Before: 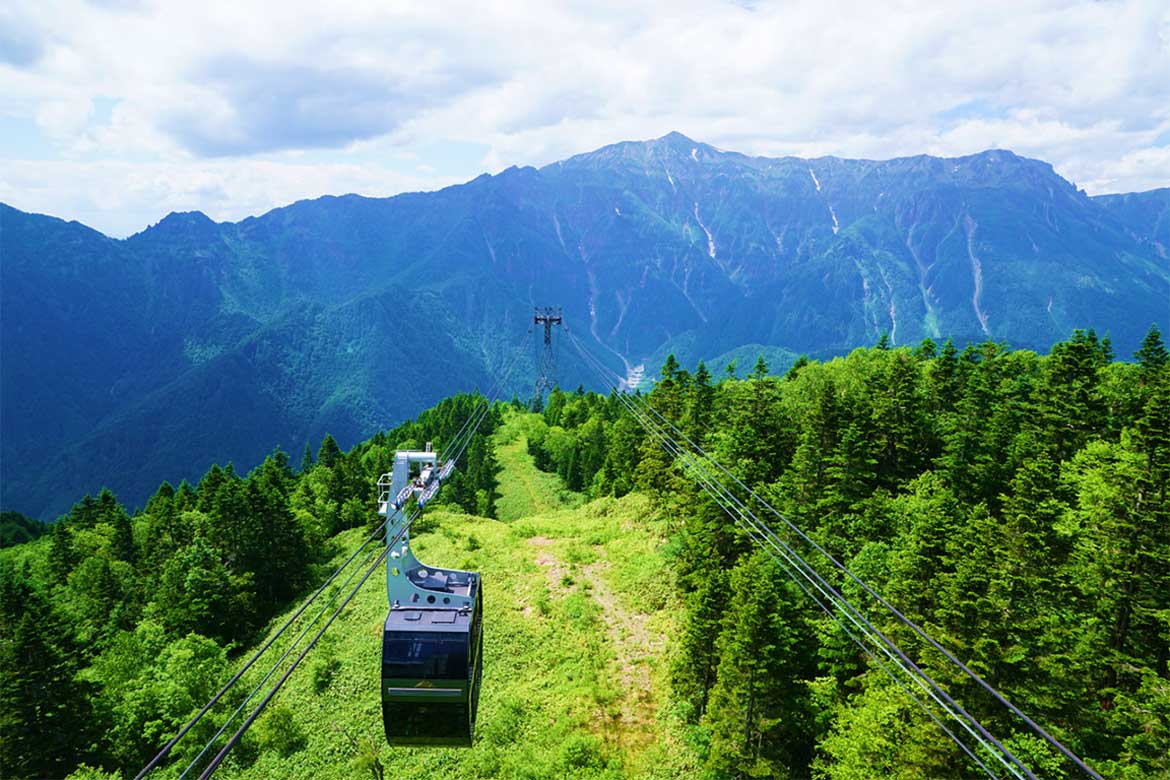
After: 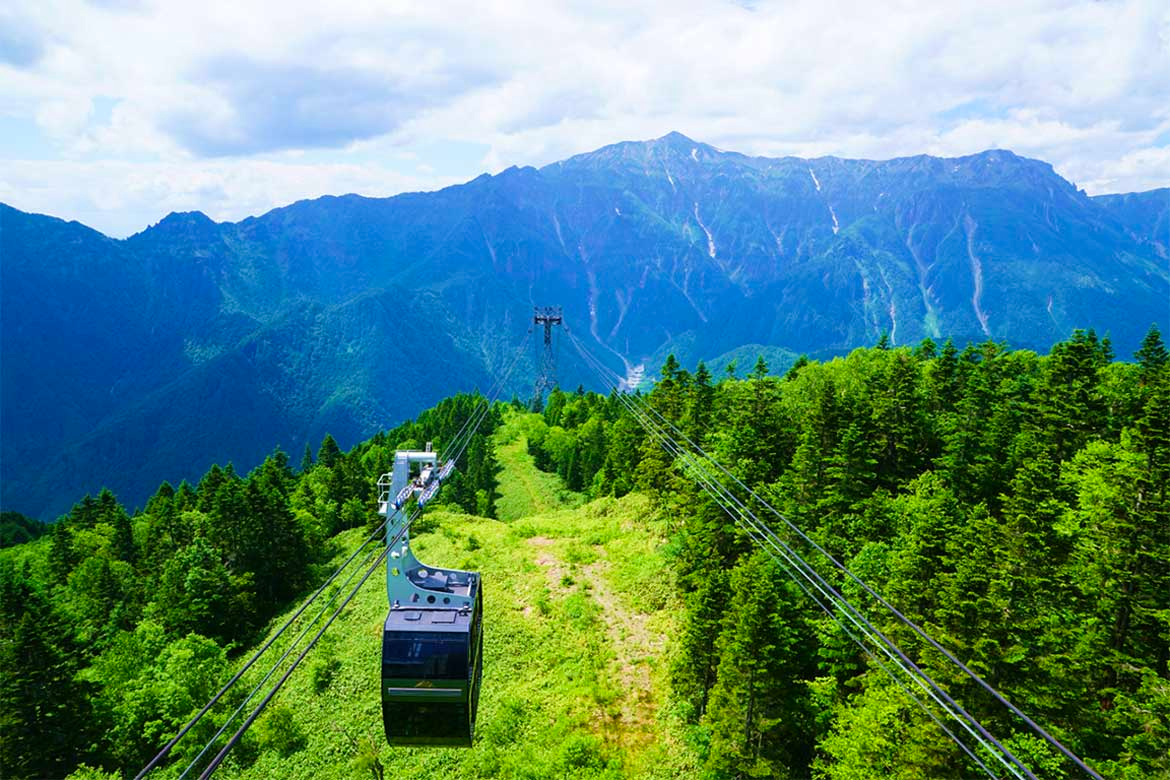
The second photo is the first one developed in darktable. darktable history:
contrast brightness saturation: contrast 0.045, saturation 0.154
